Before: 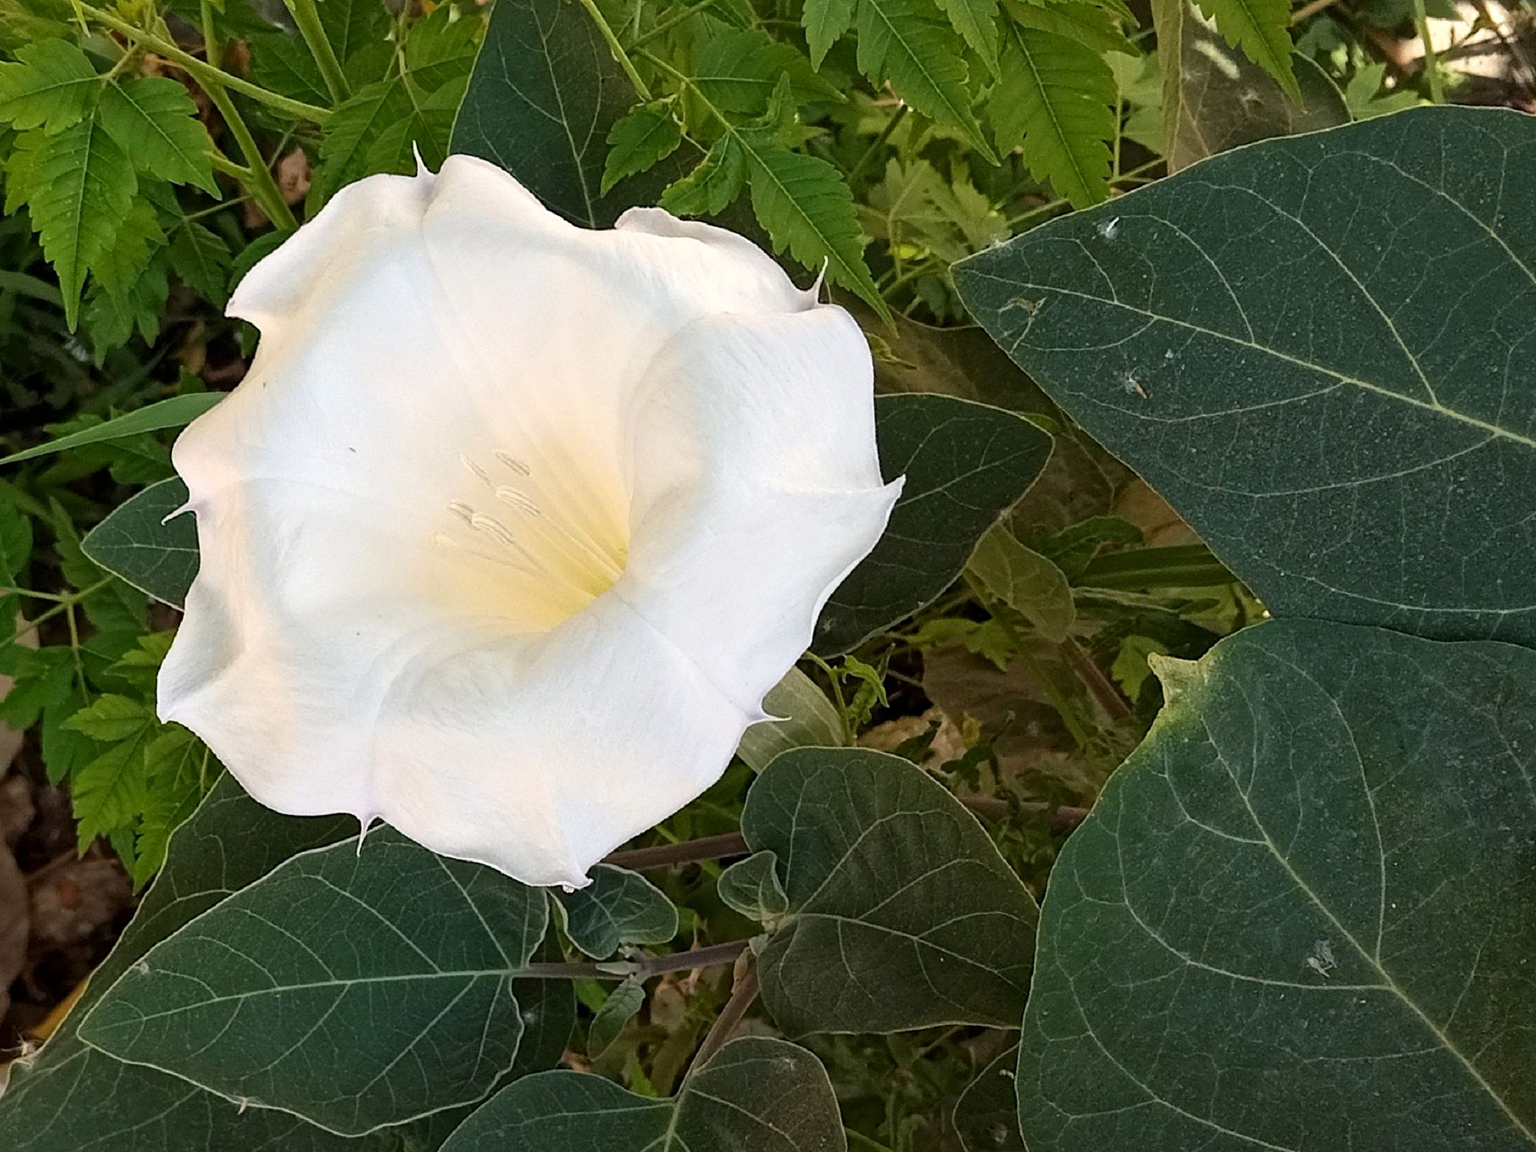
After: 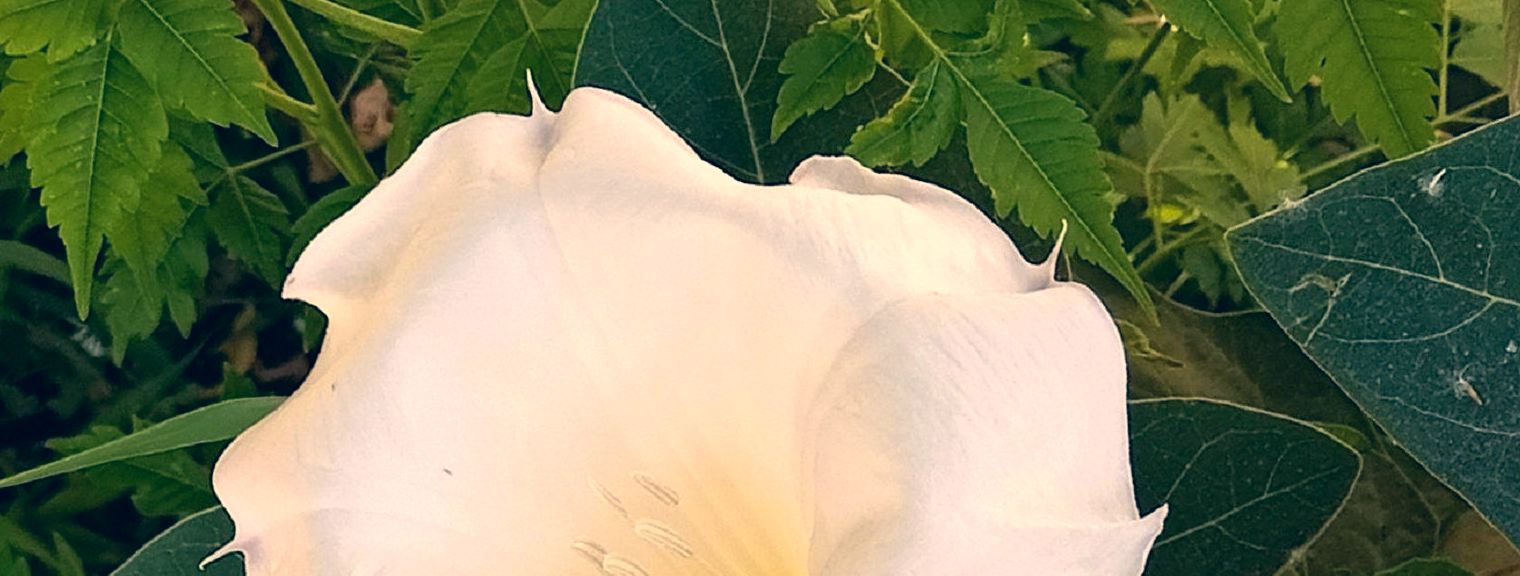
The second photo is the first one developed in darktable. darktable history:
tone equalizer: edges refinement/feathering 500, mask exposure compensation -1.57 EV, preserve details no
color correction: highlights a* 10.36, highlights b* 14.54, shadows a* -9.86, shadows b* -14.95
crop: left 0.561%, top 7.647%, right 23.424%, bottom 53.937%
